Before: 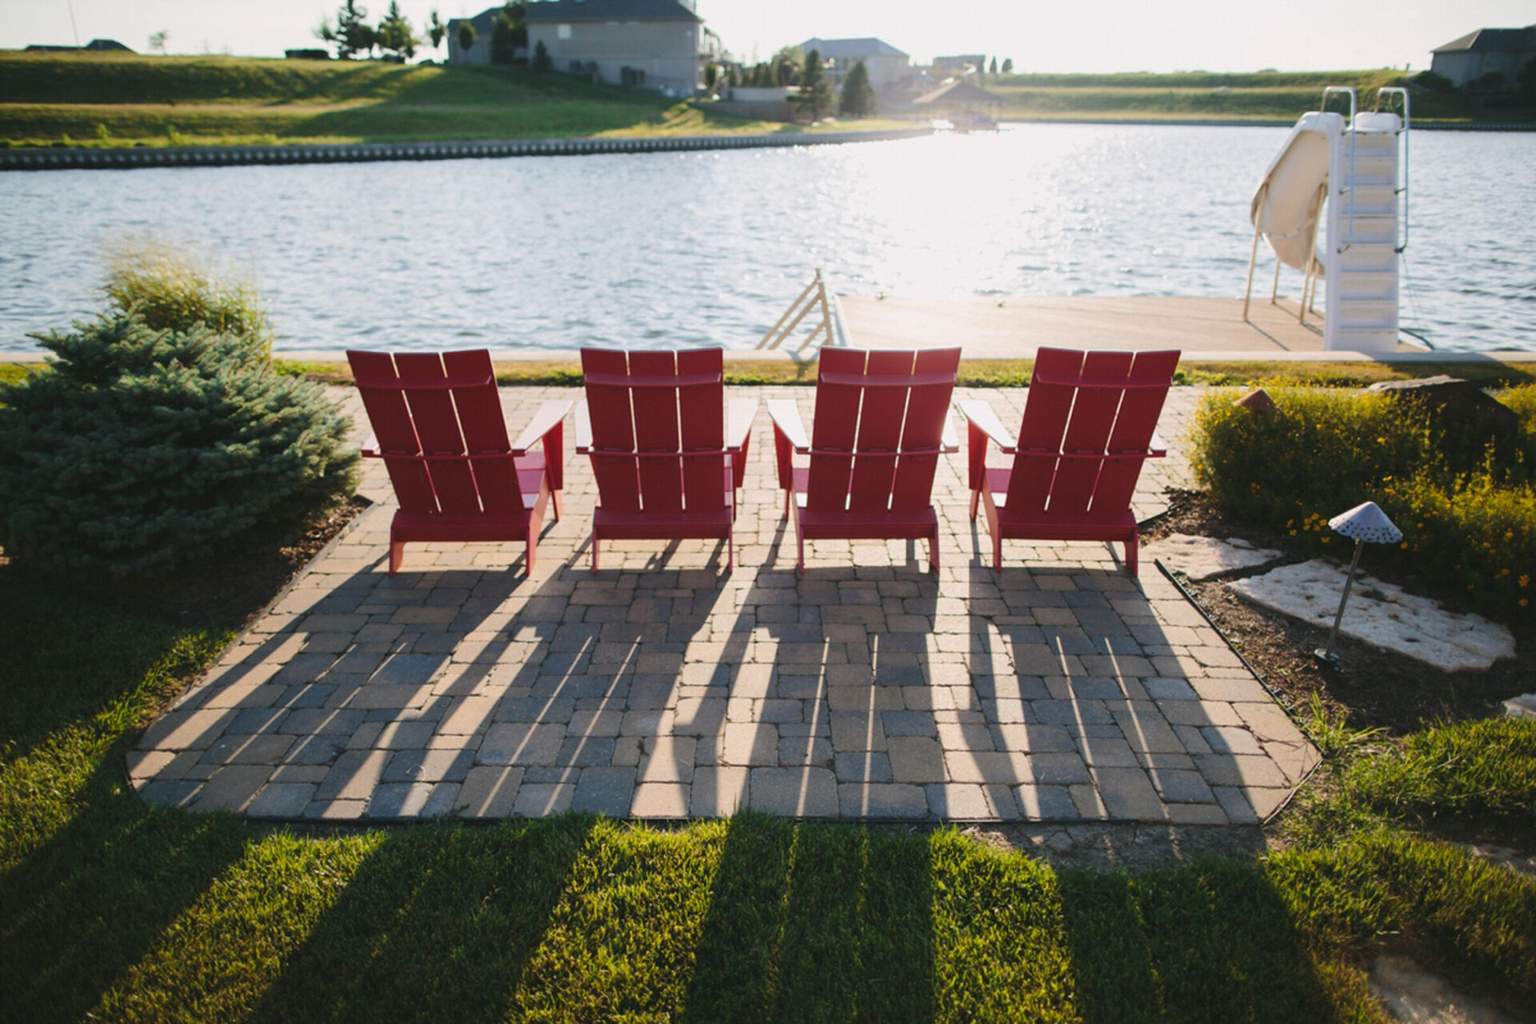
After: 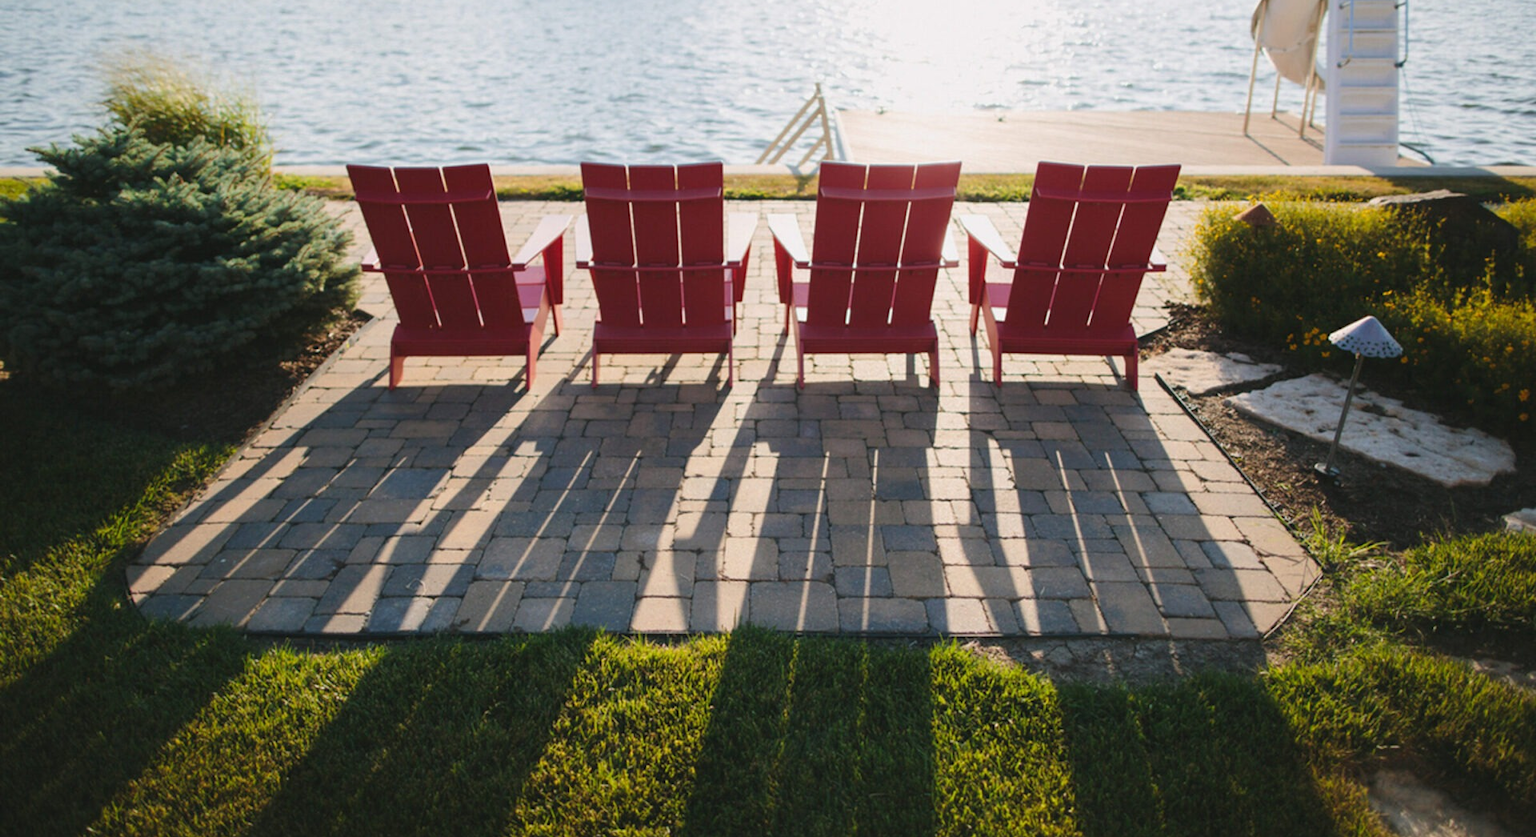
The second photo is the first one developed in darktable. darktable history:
crop and rotate: top 18.184%
